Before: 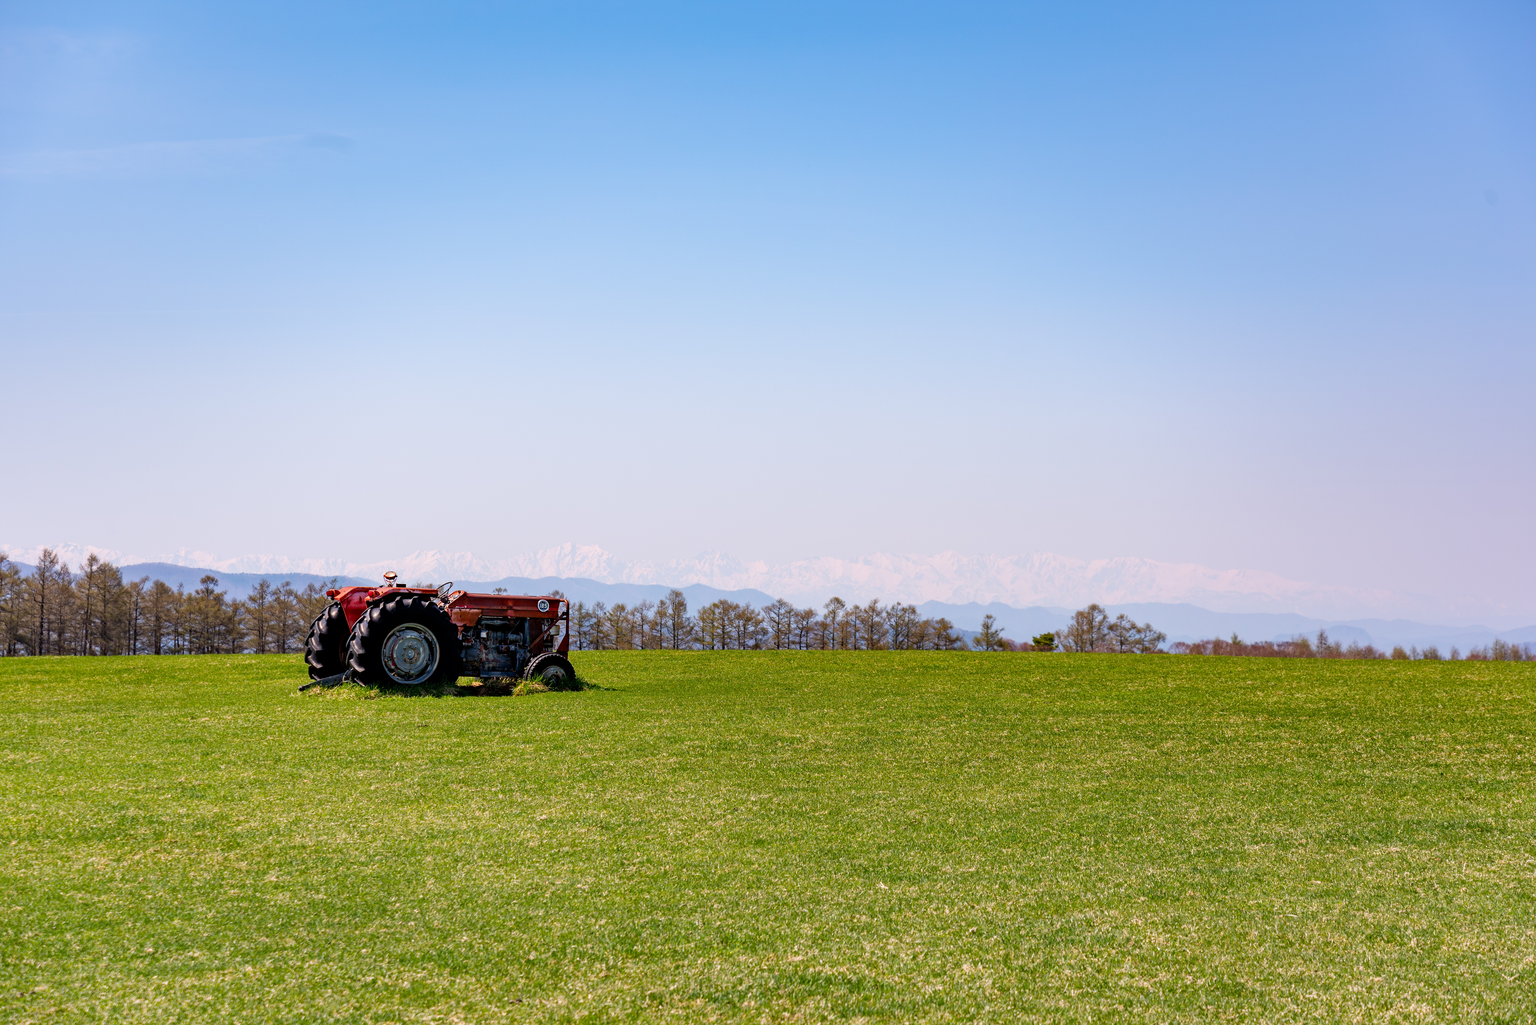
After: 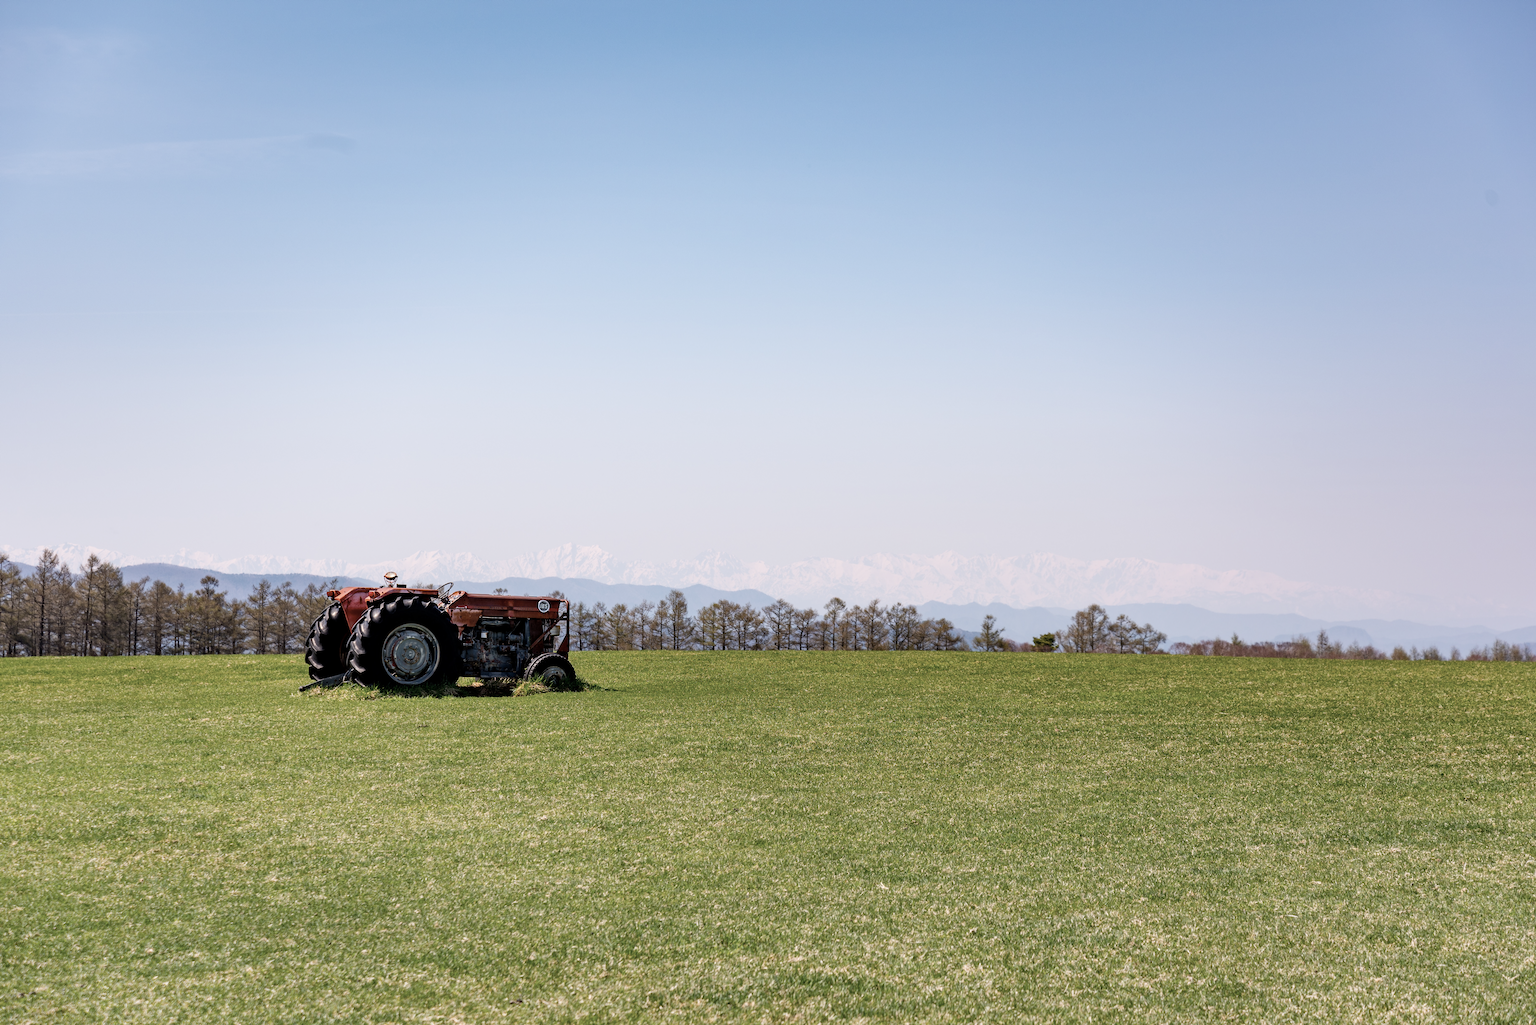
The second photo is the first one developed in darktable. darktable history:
contrast brightness saturation: contrast 0.096, saturation -0.365
